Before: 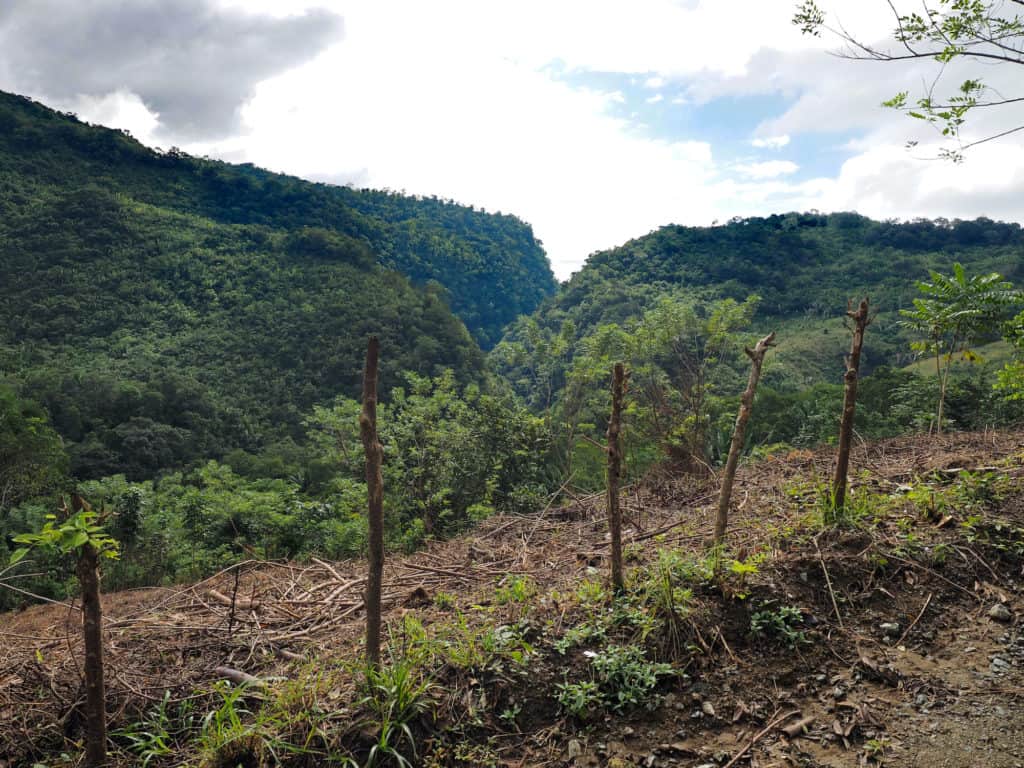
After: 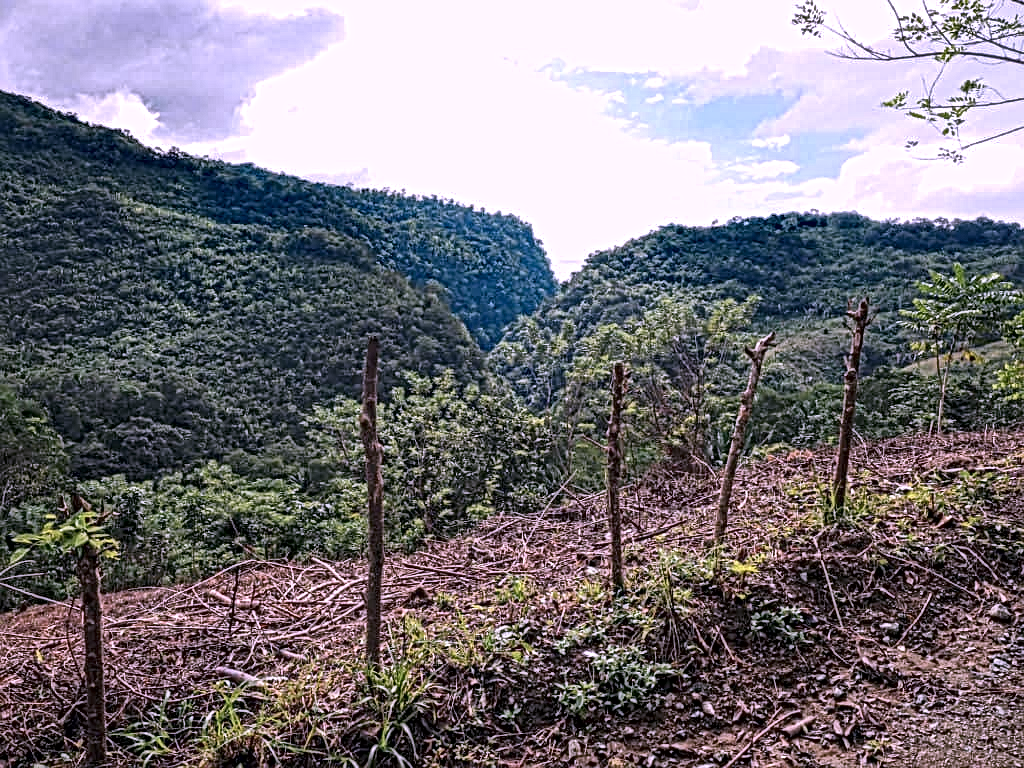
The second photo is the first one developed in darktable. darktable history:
color correction: highlights a* 15.03, highlights b* -25.07
levels: levels [0, 0.498, 1]
exposure: compensate highlight preservation false
base curve: curves: ch0 [(0, 0) (0.472, 0.508) (1, 1)]
local contrast: mode bilateral grid, contrast 20, coarseness 3, detail 300%, midtone range 0.2
